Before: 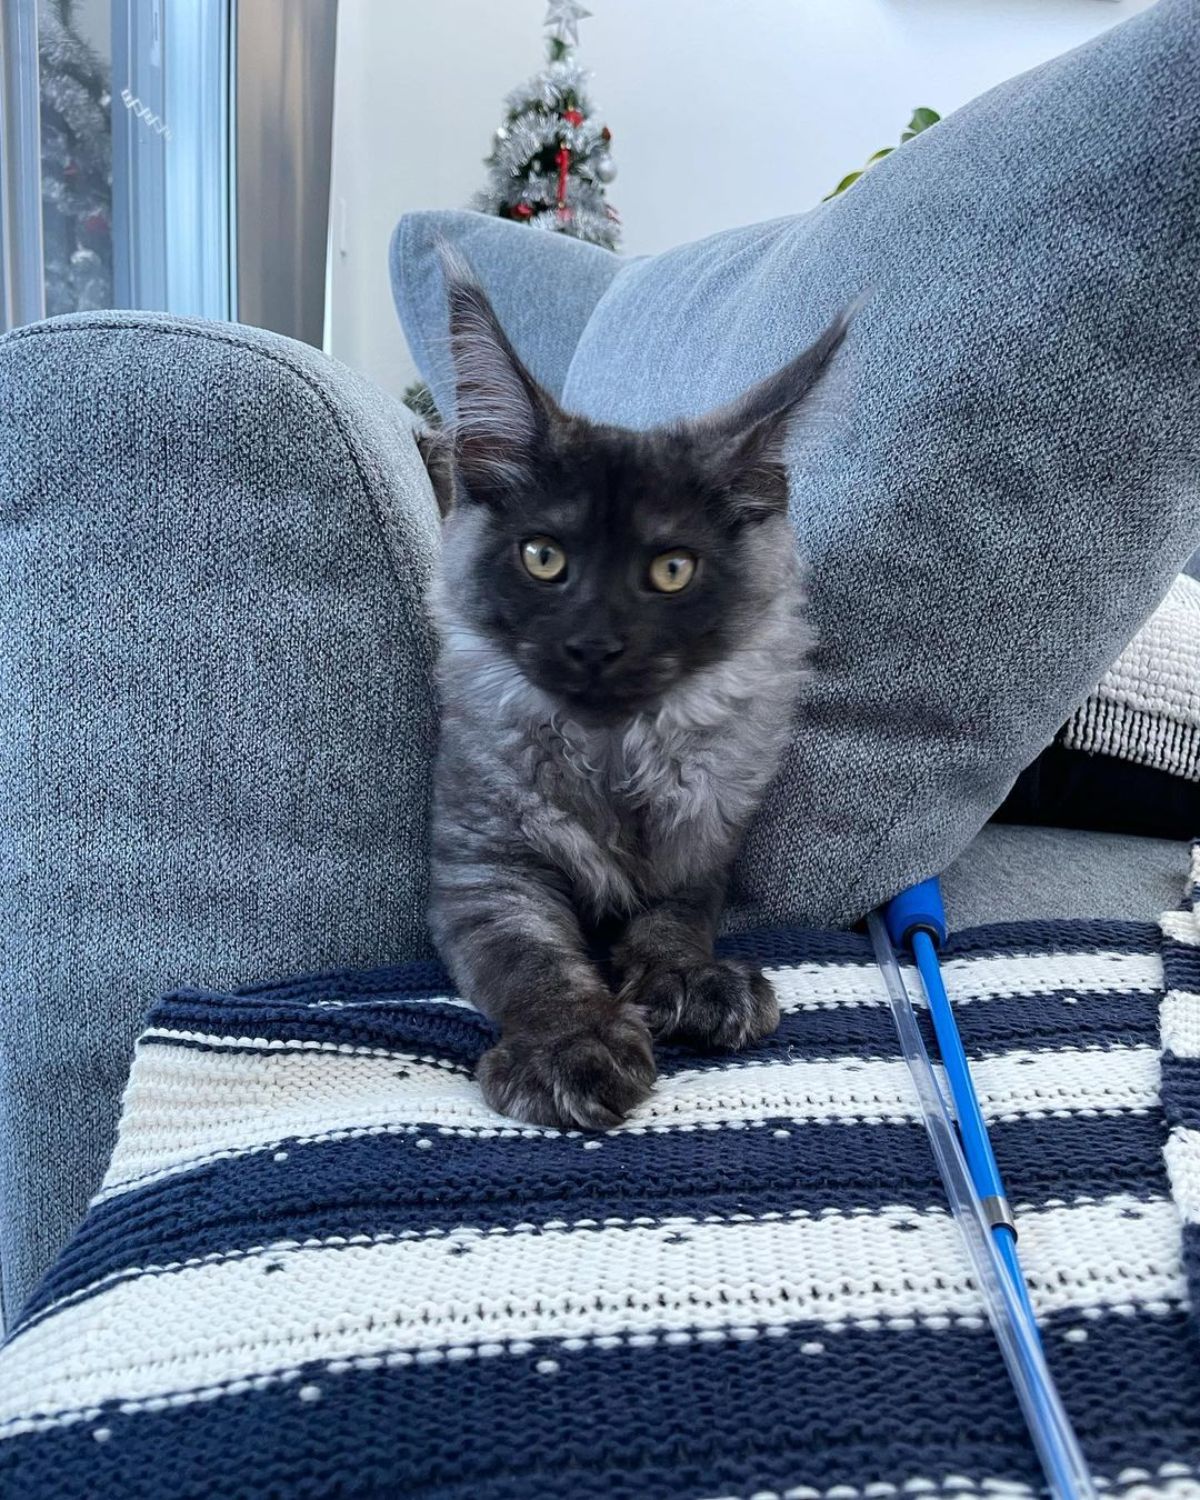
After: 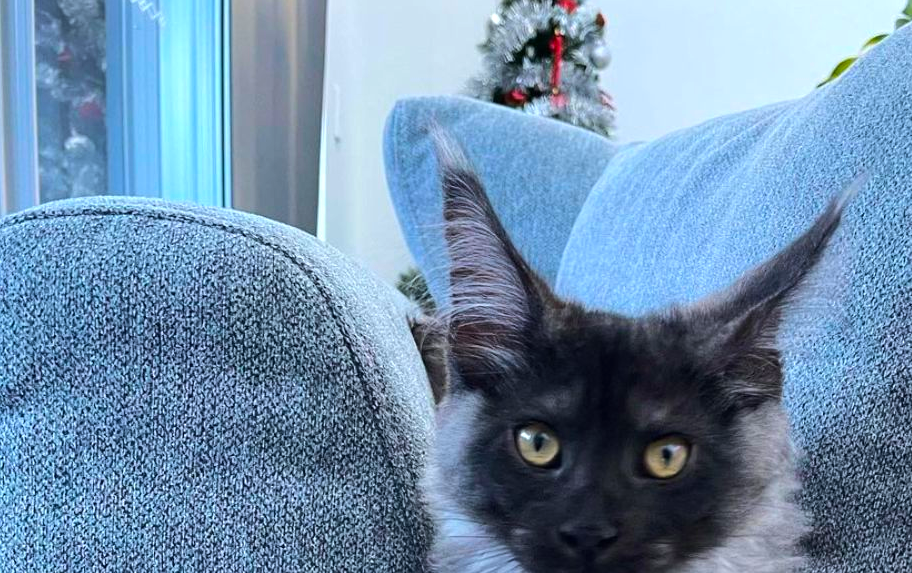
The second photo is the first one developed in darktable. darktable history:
color balance rgb: linear chroma grading › shadows -30.423%, linear chroma grading › global chroma 35.089%, perceptual saturation grading › global saturation 0.665%, perceptual brilliance grading › highlights 7.193%, perceptual brilliance grading › mid-tones 18.123%, perceptual brilliance grading › shadows -5.521%, global vibrance 34.588%
crop: left 0.538%, top 7.633%, right 23.399%, bottom 54.124%
